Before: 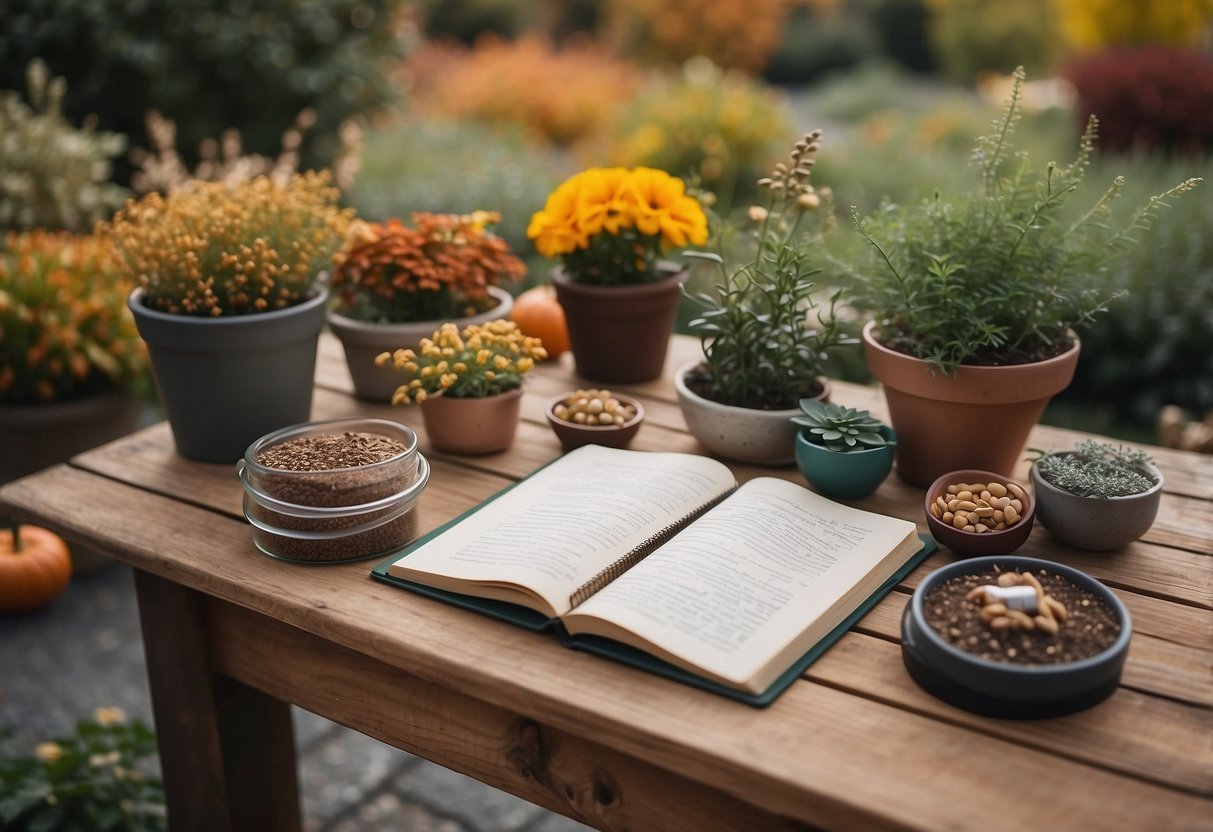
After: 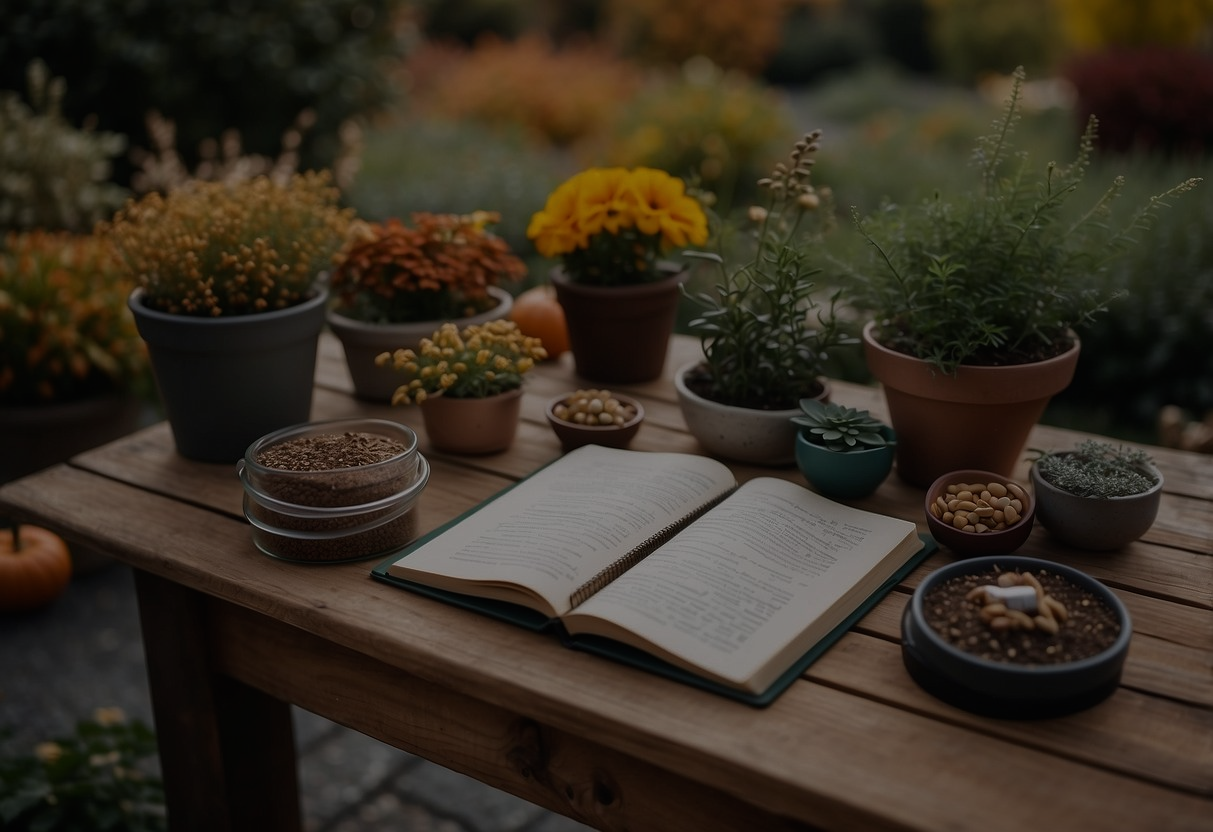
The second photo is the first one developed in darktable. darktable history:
tone equalizer: -8 EV -1.99 EV, -7 EV -1.96 EV, -6 EV -1.97 EV, -5 EV -1.97 EV, -4 EV -1.97 EV, -3 EV -1.97 EV, -2 EV -1.97 EV, -1 EV -1.62 EV, +0 EV -1.97 EV, edges refinement/feathering 500, mask exposure compensation -1.57 EV, preserve details no
